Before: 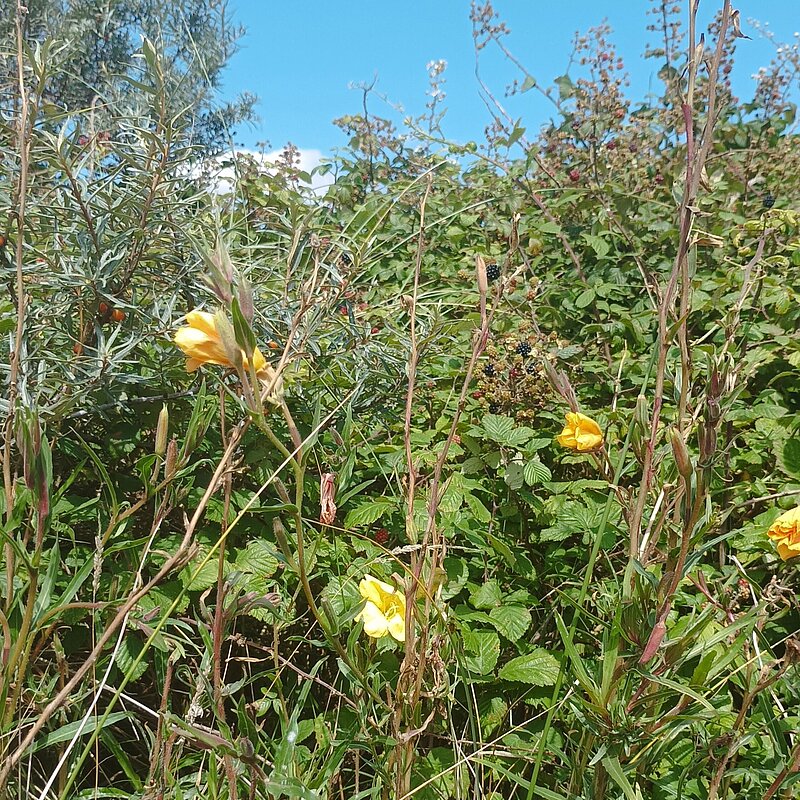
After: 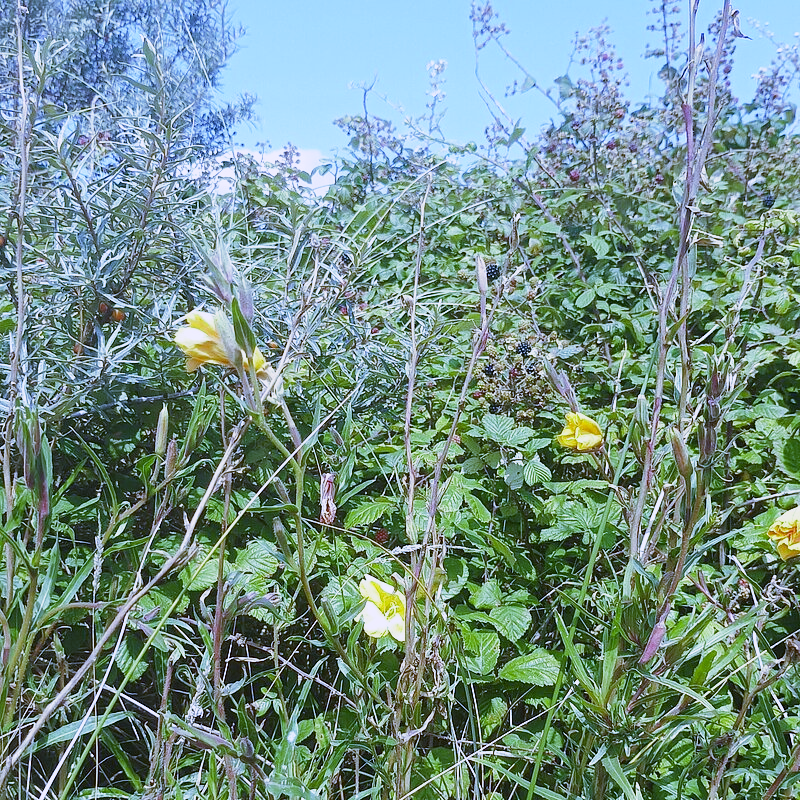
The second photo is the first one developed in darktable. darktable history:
white balance: red 0.766, blue 1.537
color correction: highlights a* 3.84, highlights b* 5.07
base curve: curves: ch0 [(0, 0) (0.088, 0.125) (0.176, 0.251) (0.354, 0.501) (0.613, 0.749) (1, 0.877)], preserve colors none
